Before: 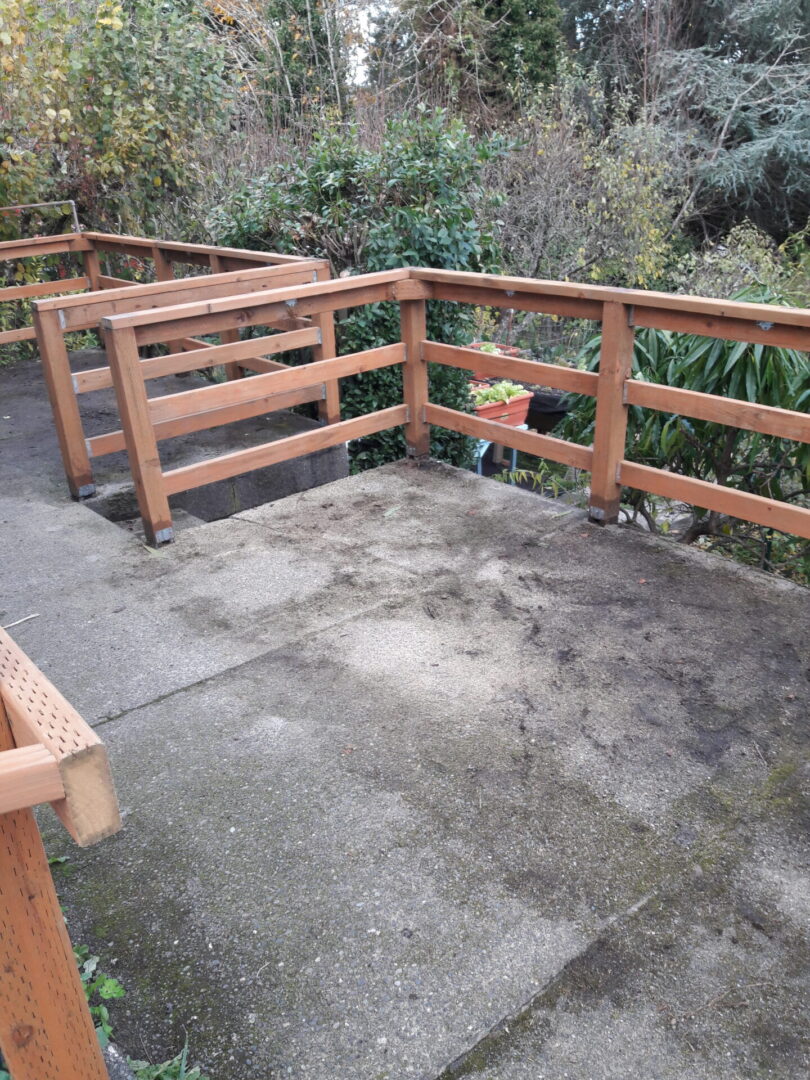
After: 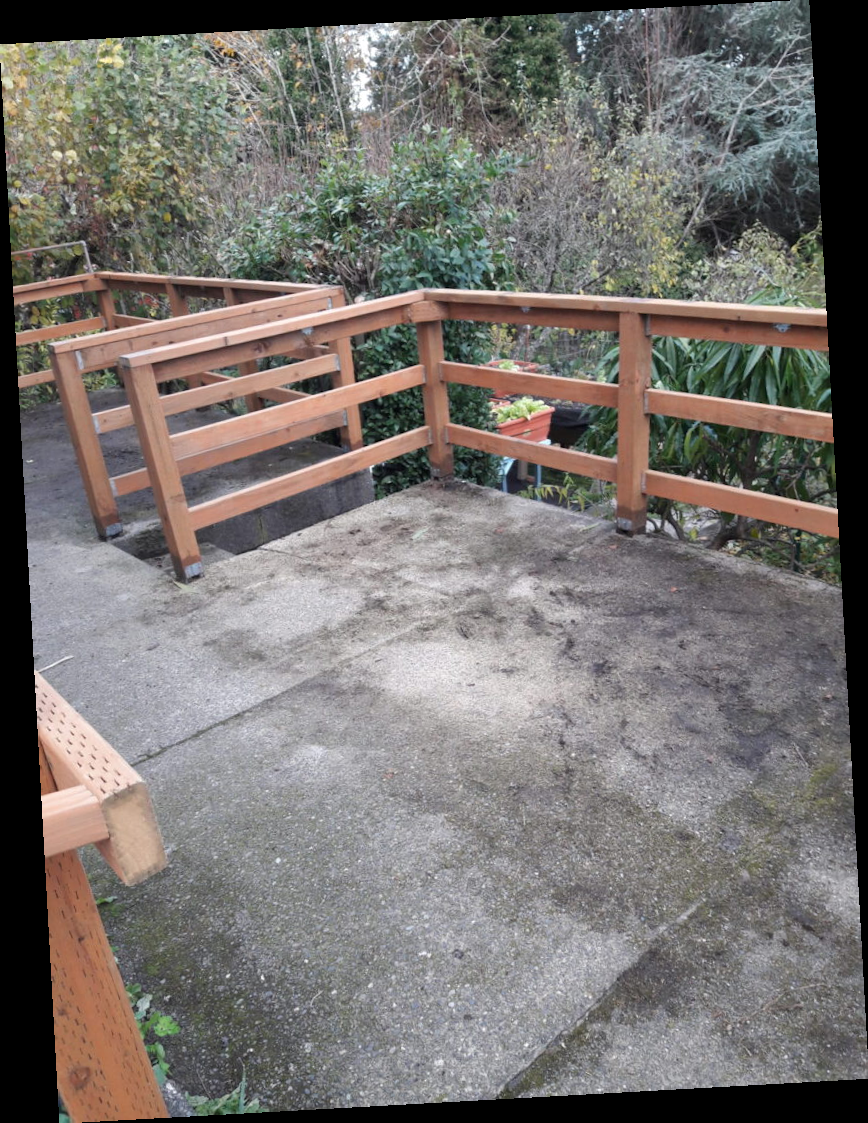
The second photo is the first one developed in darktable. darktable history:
tone equalizer: on, module defaults
rotate and perspective: rotation -3.18°, automatic cropping off
